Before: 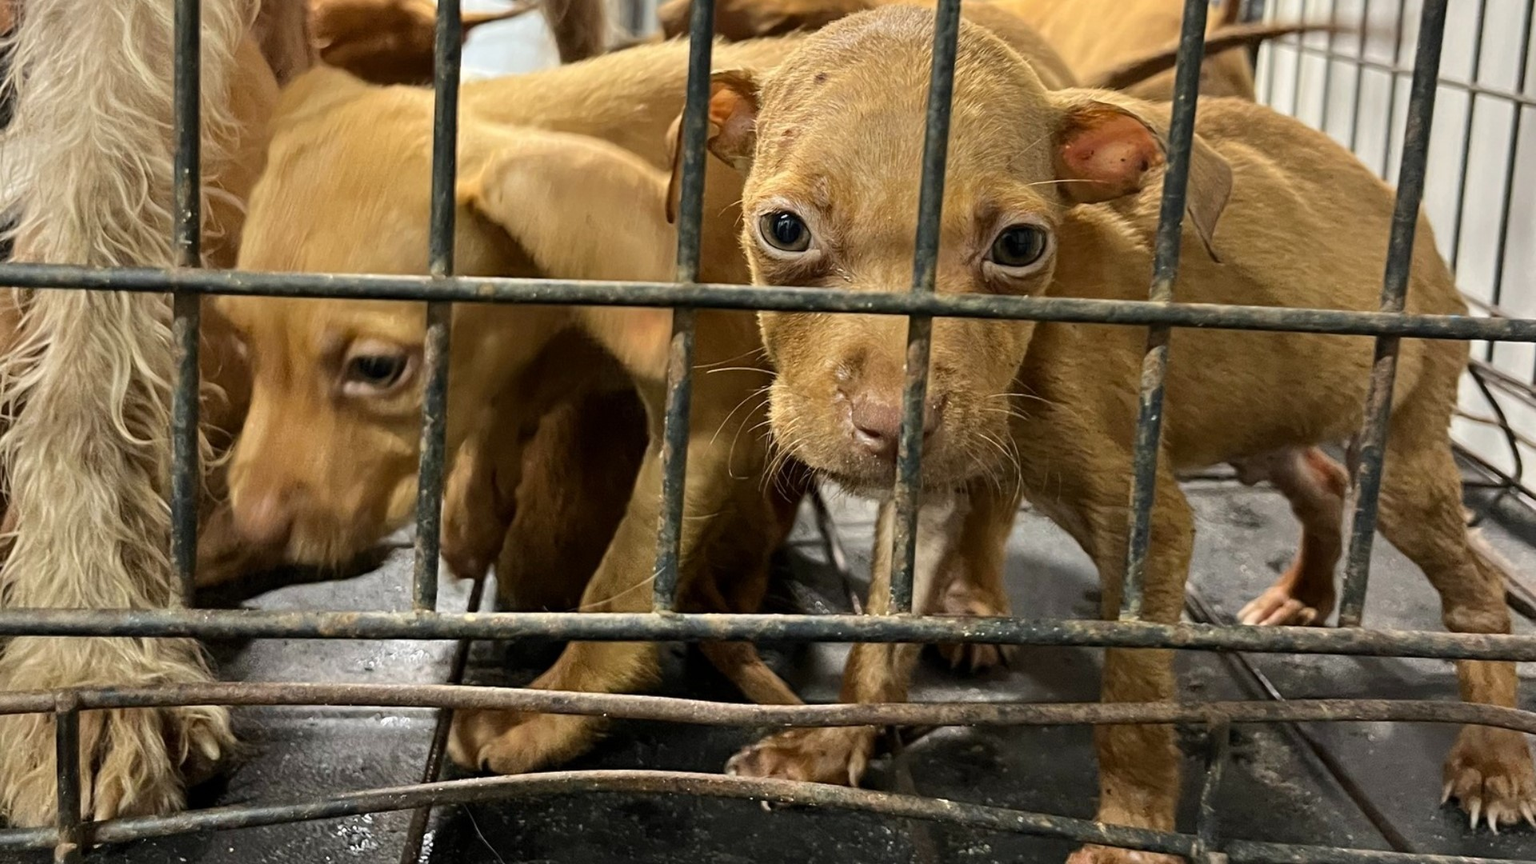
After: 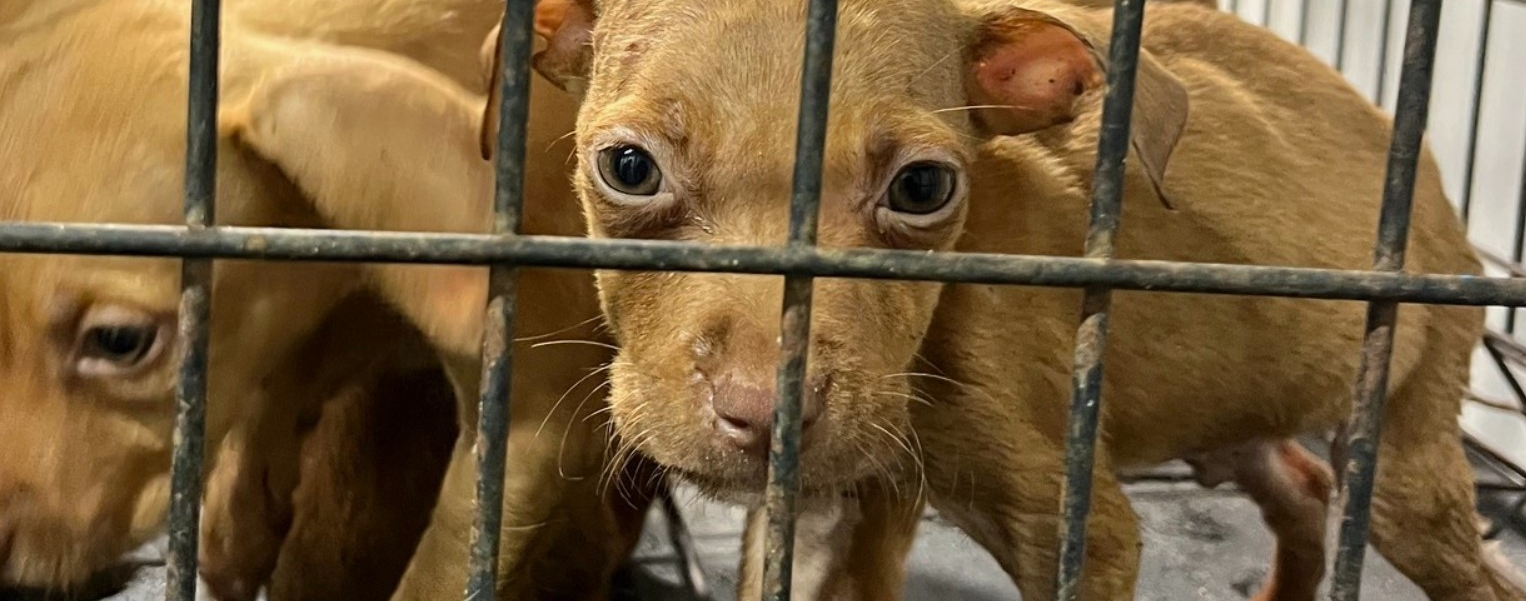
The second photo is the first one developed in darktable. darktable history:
crop: left 18.38%, top 11.092%, right 2.134%, bottom 33.217%
exposure: exposure -0.048 EV, compensate highlight preservation false
